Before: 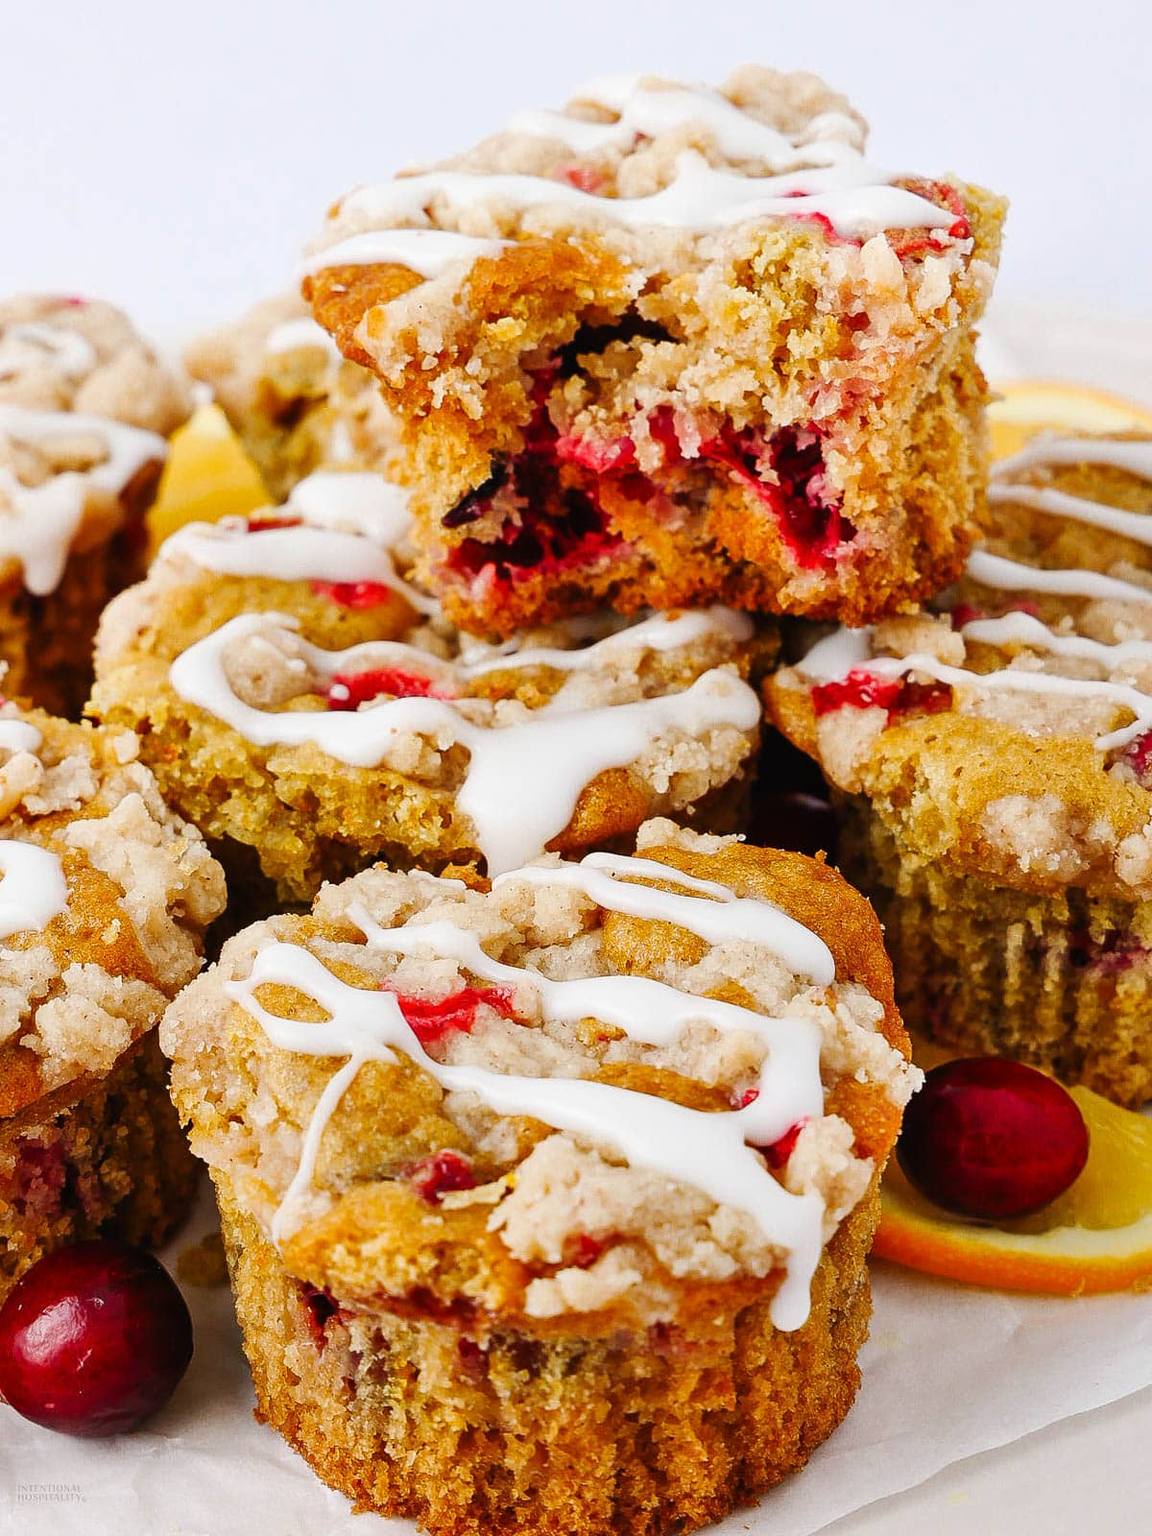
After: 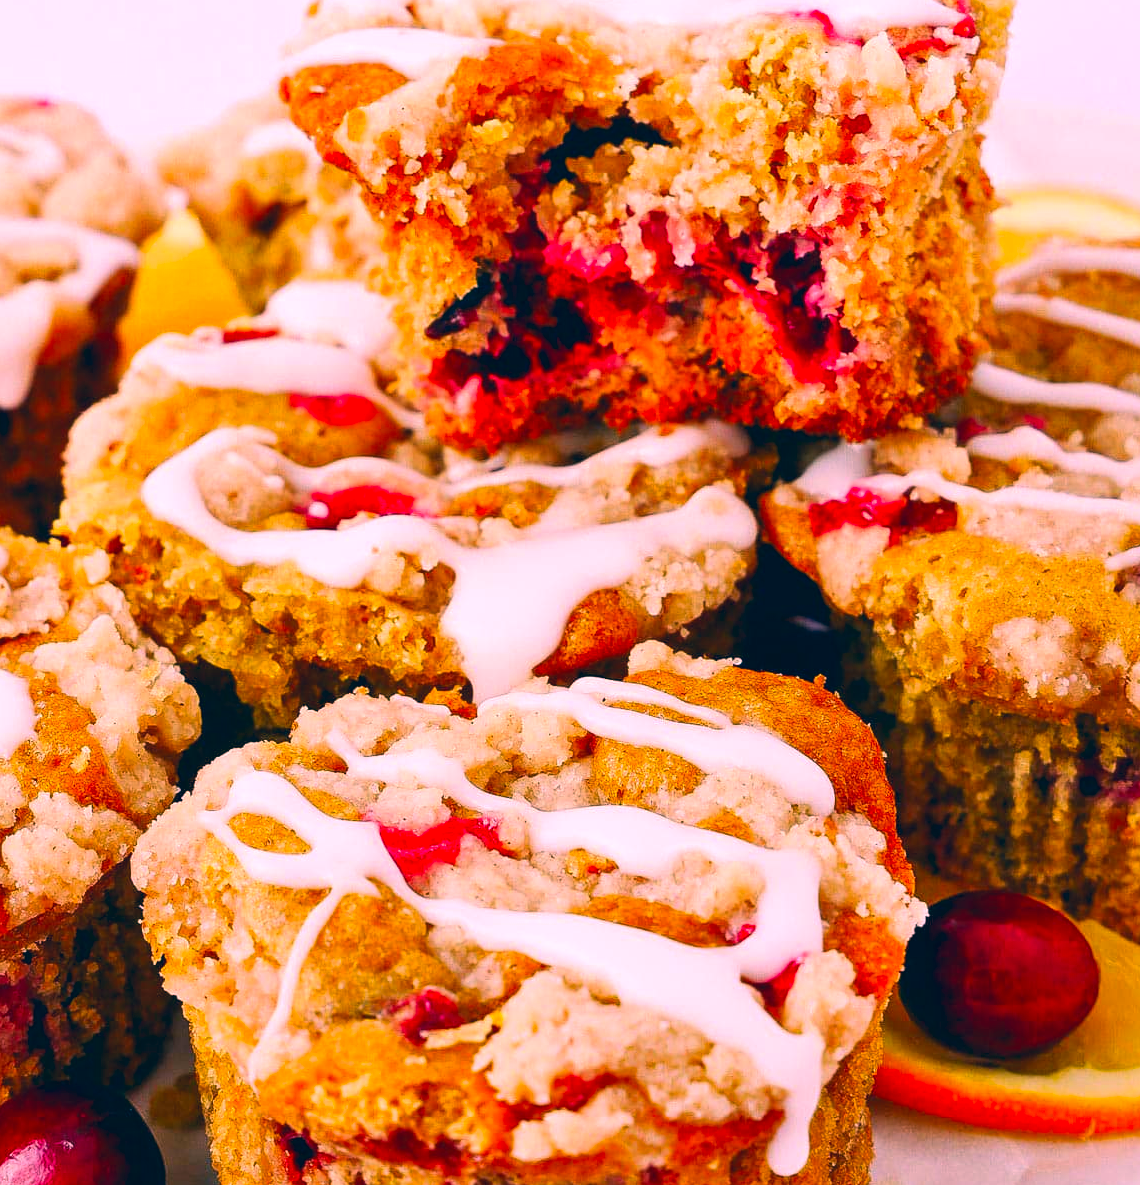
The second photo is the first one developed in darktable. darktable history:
exposure: exposure 0.161 EV, compensate highlight preservation false
crop and rotate: left 2.991%, top 13.302%, right 1.981%, bottom 12.636%
color correction: highlights a* 17.03, highlights b* 0.205, shadows a* -15.38, shadows b* -14.56, saturation 1.5
